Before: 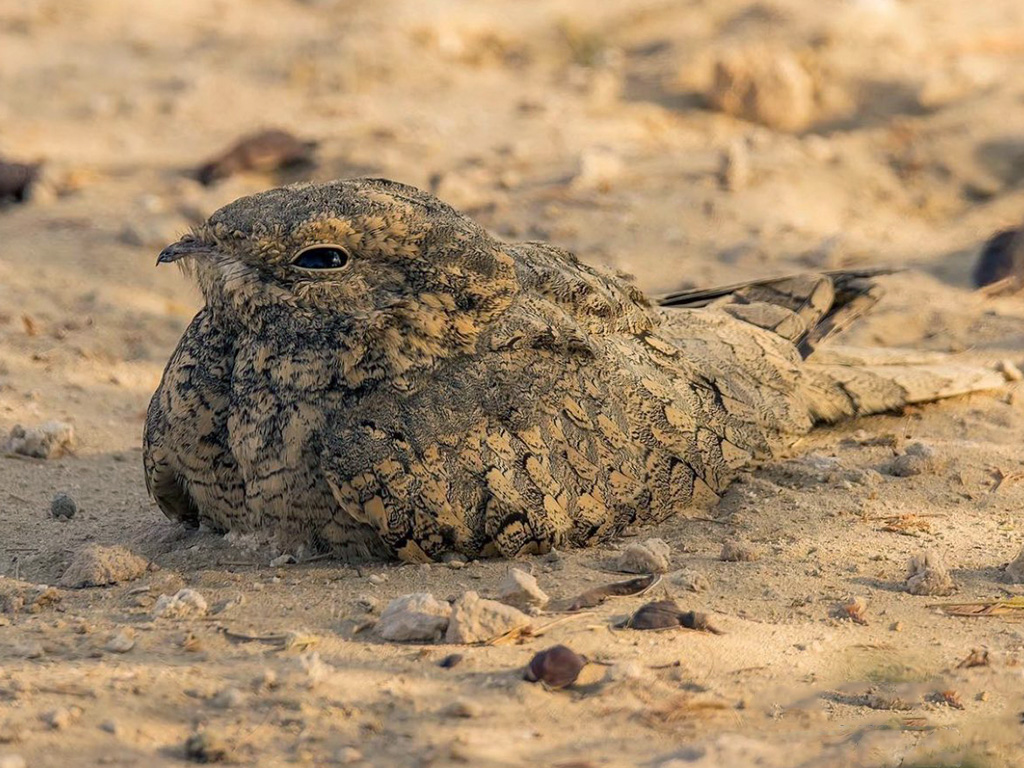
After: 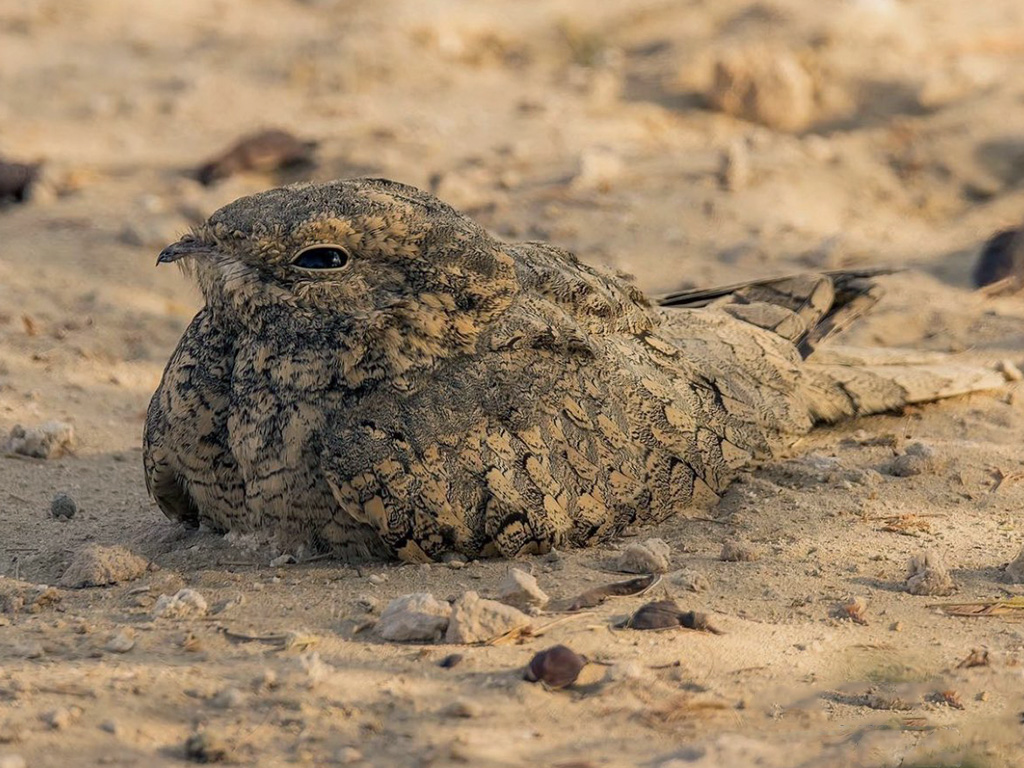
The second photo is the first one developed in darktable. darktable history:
contrast brightness saturation: saturation -0.1
exposure: exposure -0.177 EV, compensate highlight preservation false
